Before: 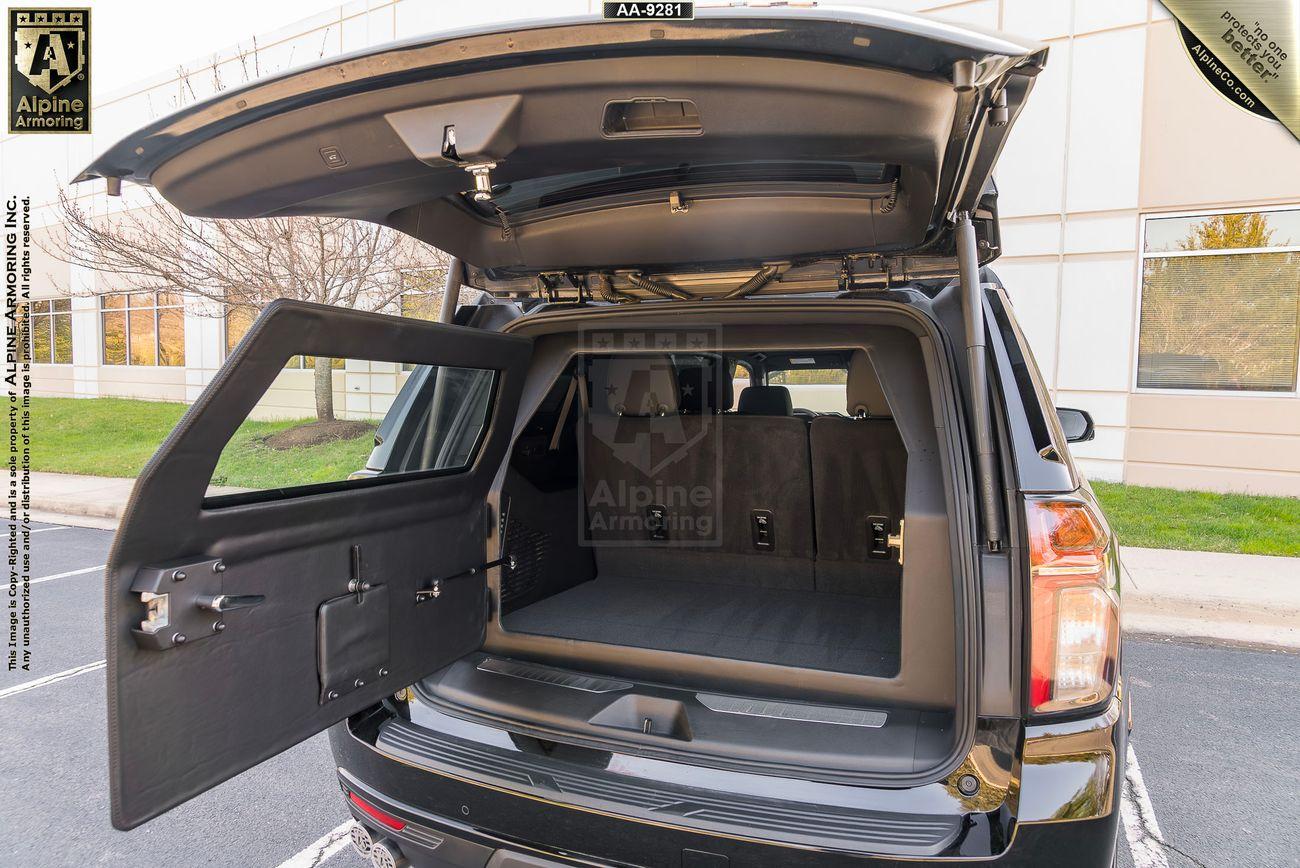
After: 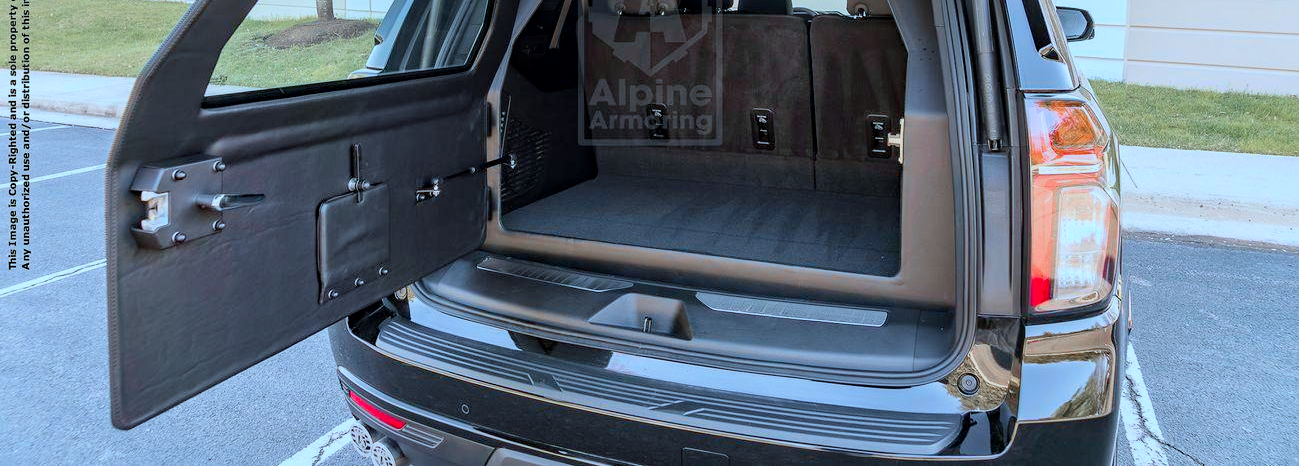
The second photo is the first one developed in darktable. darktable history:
haze removal: compatibility mode true, adaptive false
levels: levels [0, 0.478, 1]
color correction: highlights a* -10.69, highlights b* -19.19
crop and rotate: top 46.237%
color zones: curves: ch1 [(0, 0.708) (0.088, 0.648) (0.245, 0.187) (0.429, 0.326) (0.571, 0.498) (0.714, 0.5) (0.857, 0.5) (1, 0.708)]
filmic rgb: black relative exposure -11.35 EV, white relative exposure 3.22 EV, hardness 6.76, color science v6 (2022)
local contrast: mode bilateral grid, contrast 20, coarseness 50, detail 120%, midtone range 0.2
white balance: red 0.984, blue 1.059
